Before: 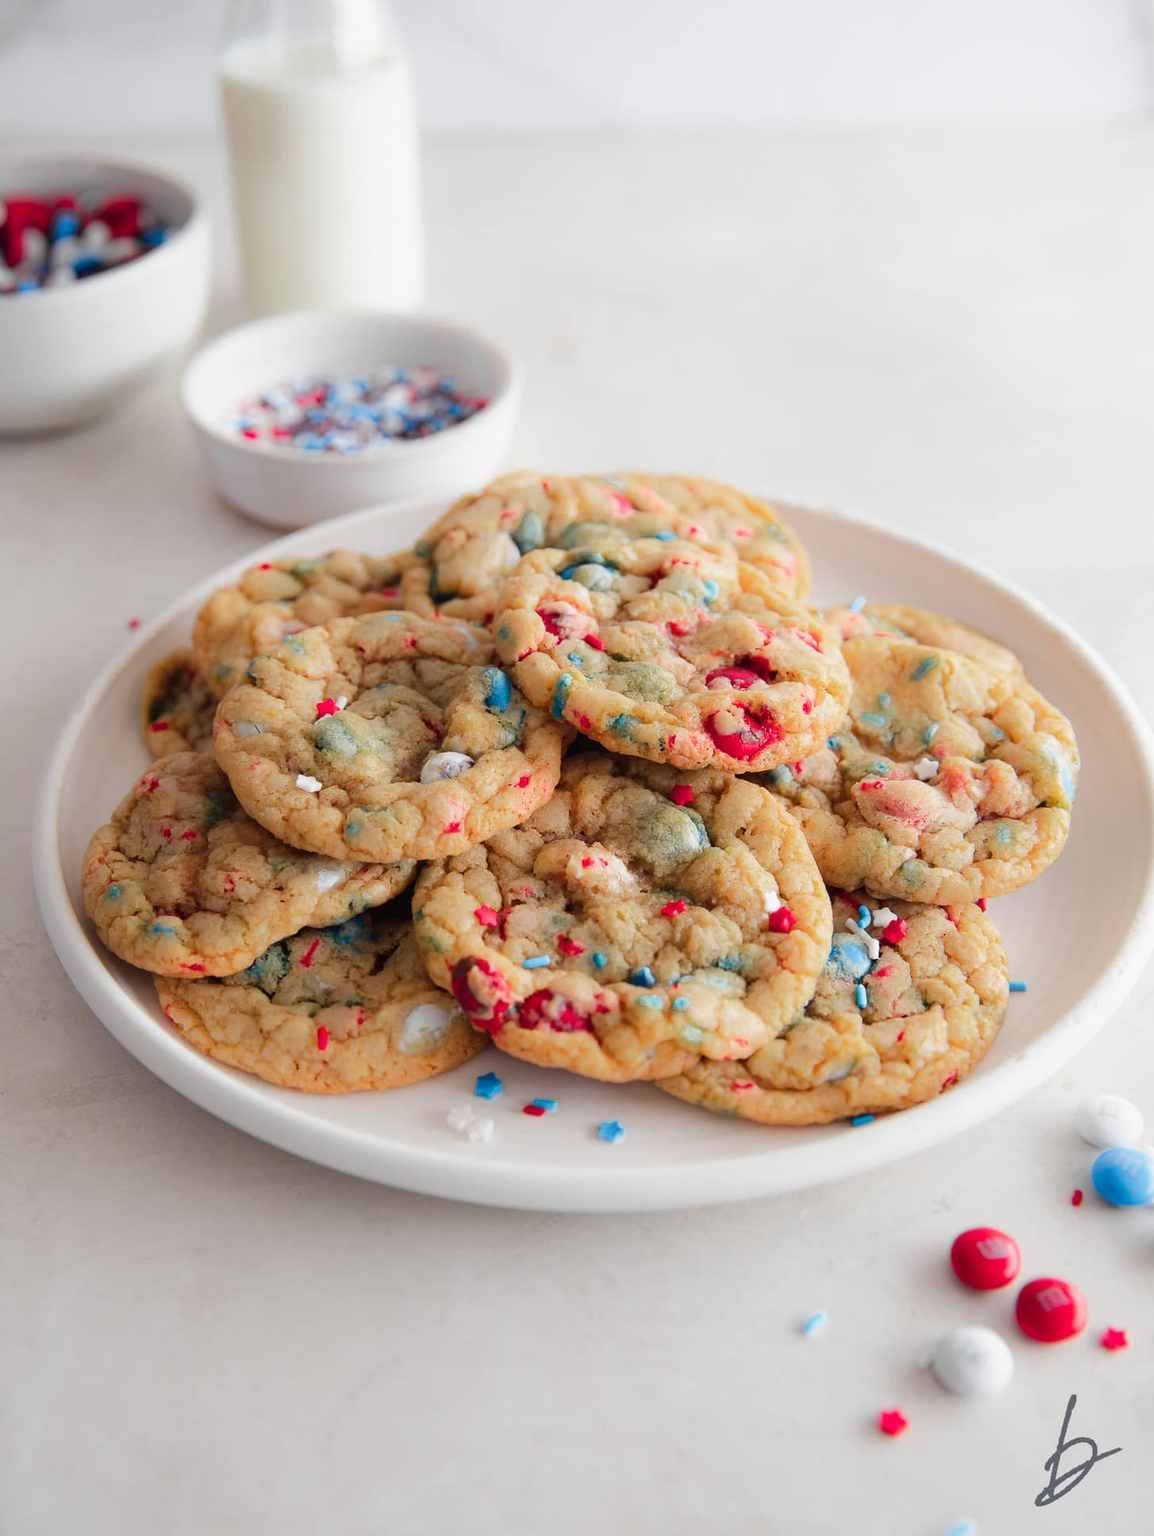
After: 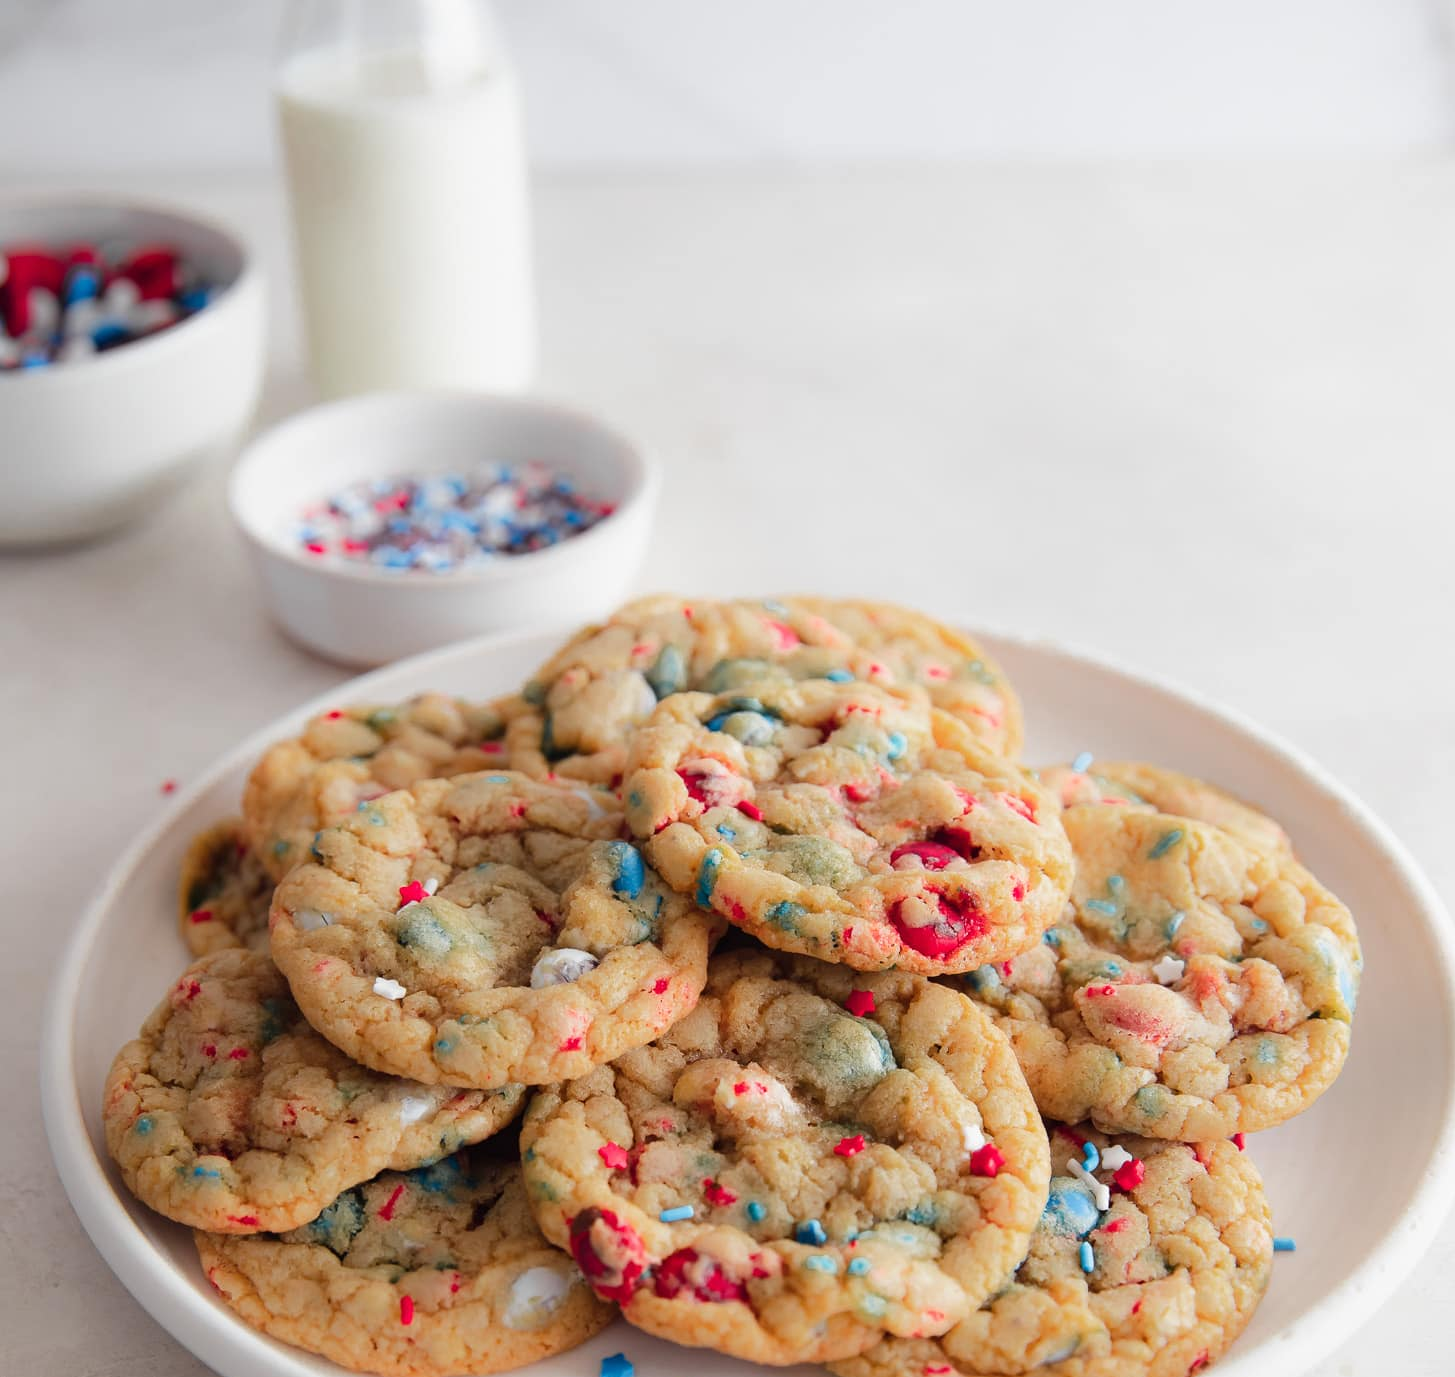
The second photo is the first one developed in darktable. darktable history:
crop: right 0%, bottom 28.942%
